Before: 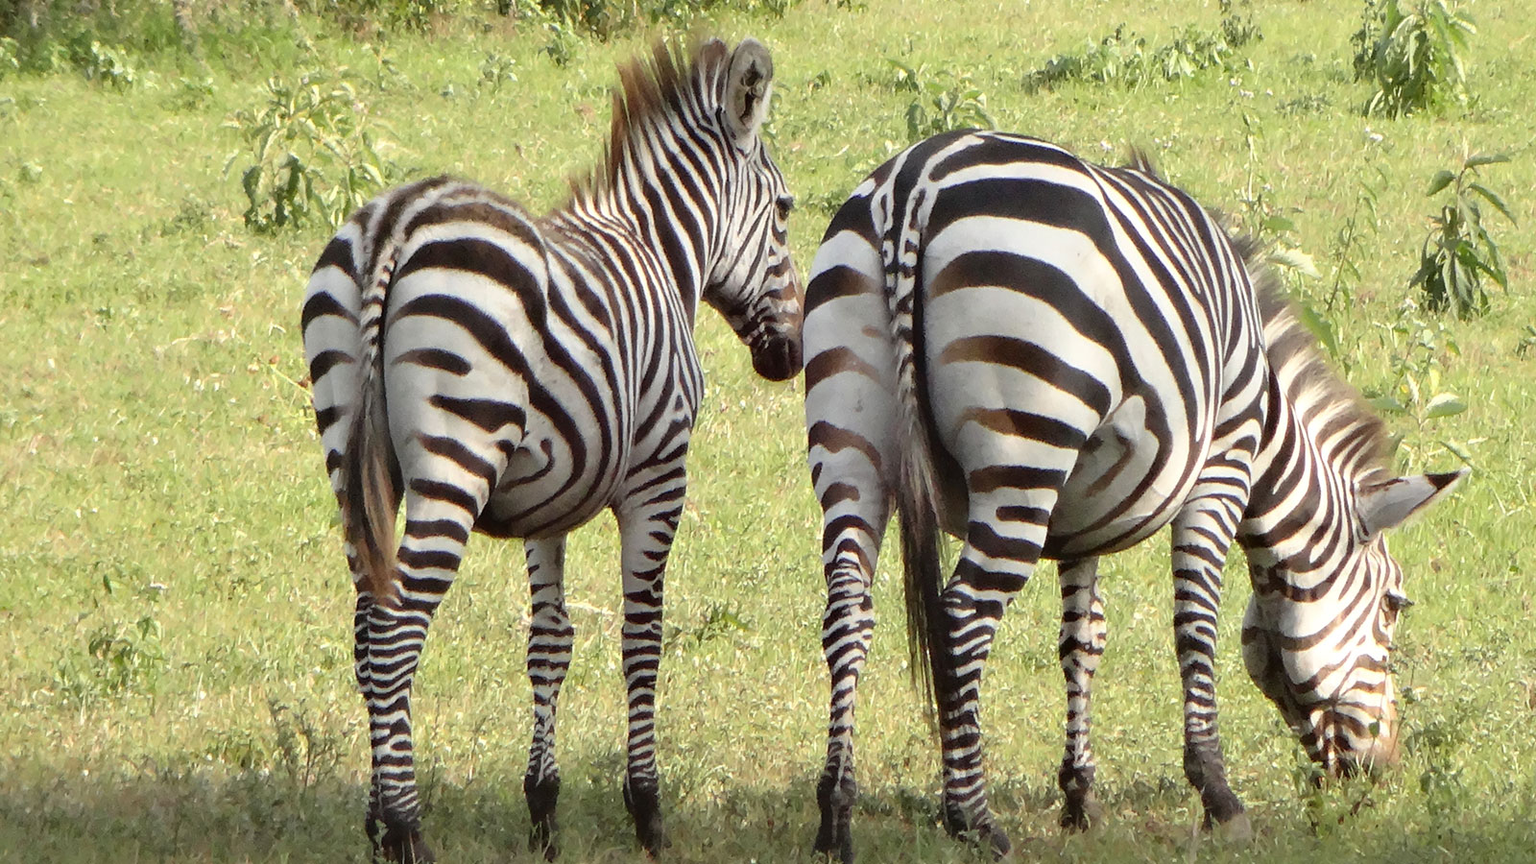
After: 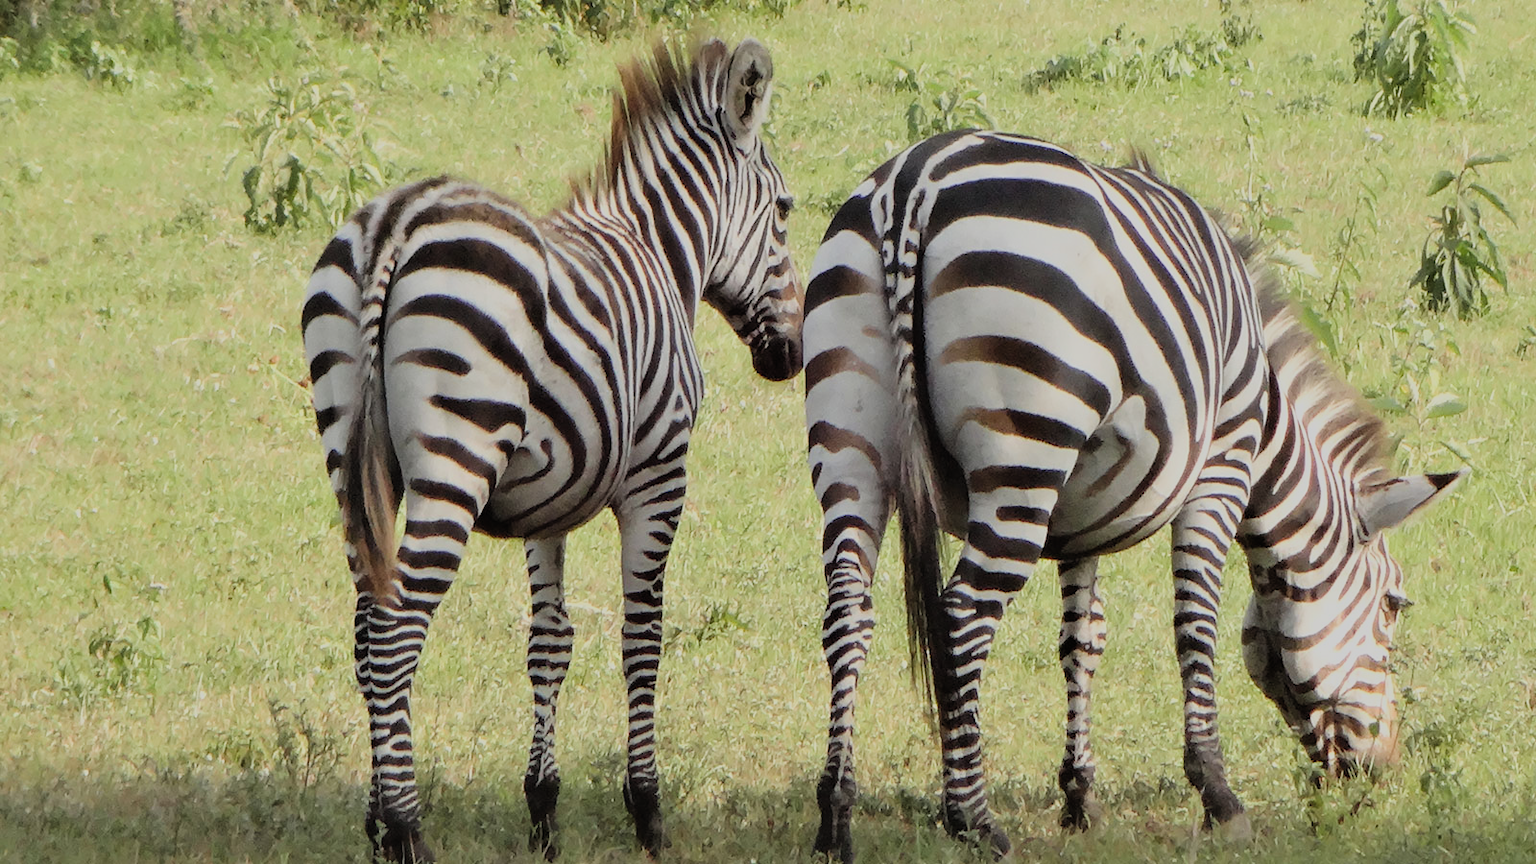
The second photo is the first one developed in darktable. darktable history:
filmic rgb: black relative exposure -7.65 EV, white relative exposure 4.56 EV, hardness 3.61, preserve chrominance RGB euclidean norm, color science v5 (2021), iterations of high-quality reconstruction 0, contrast in shadows safe, contrast in highlights safe
